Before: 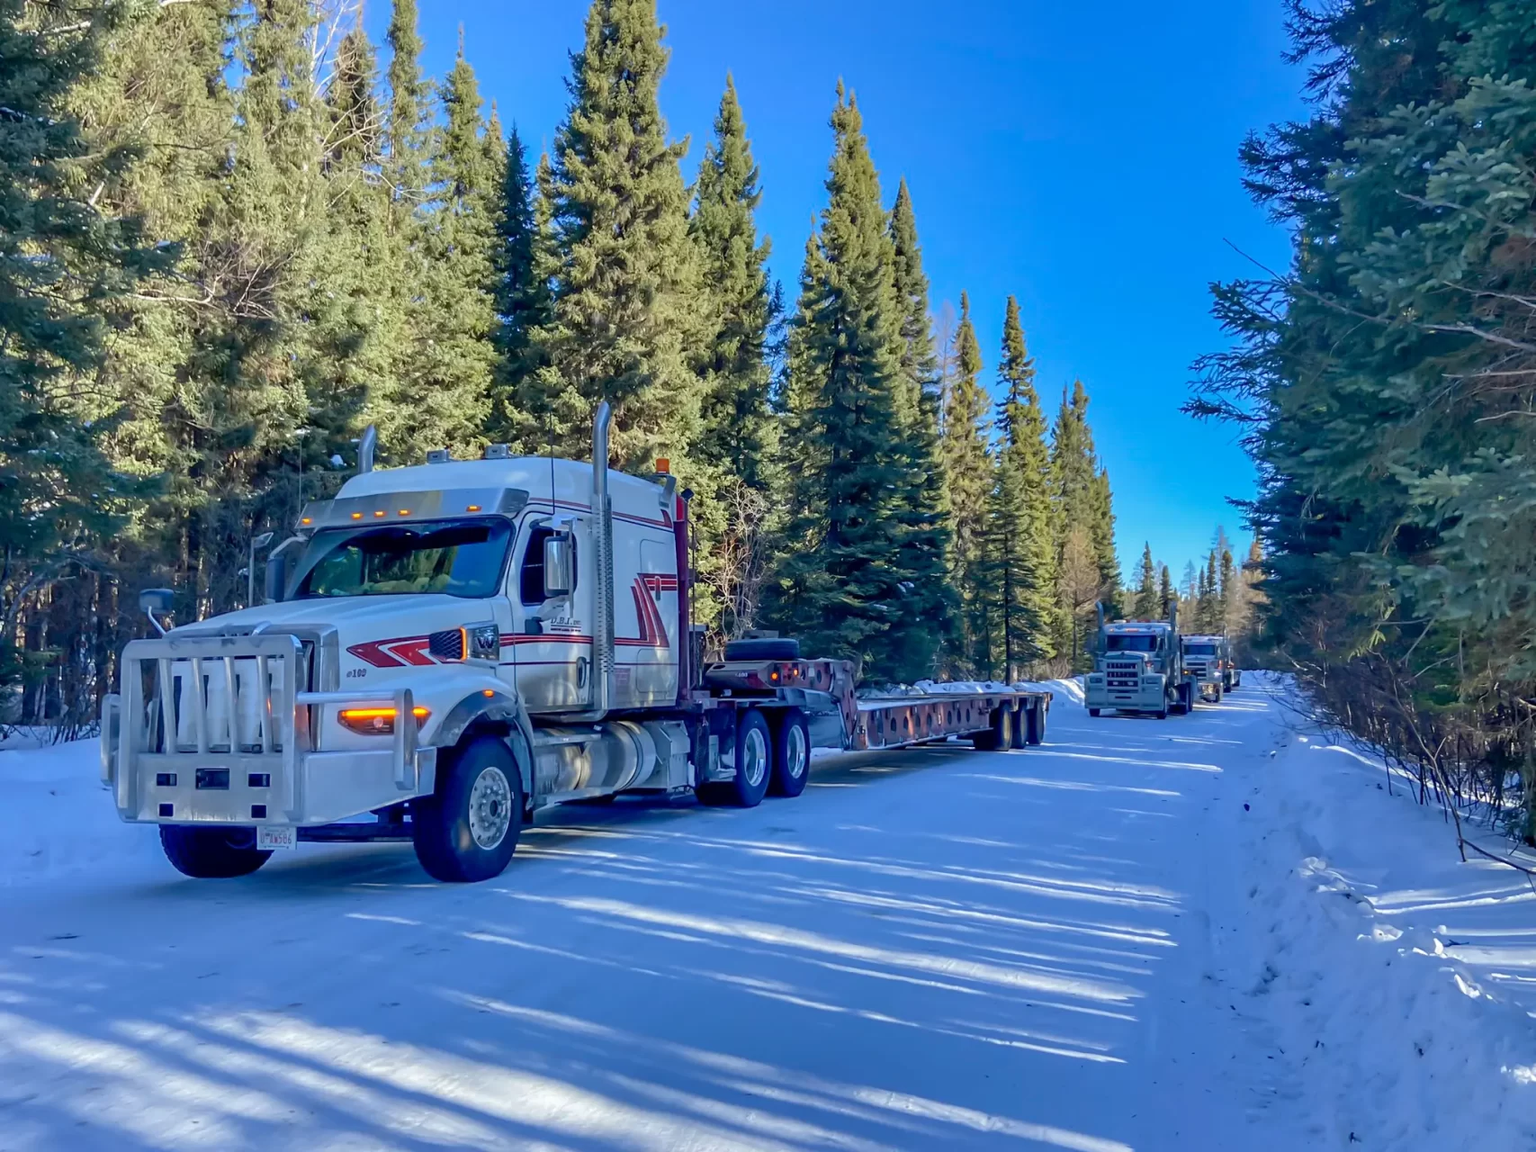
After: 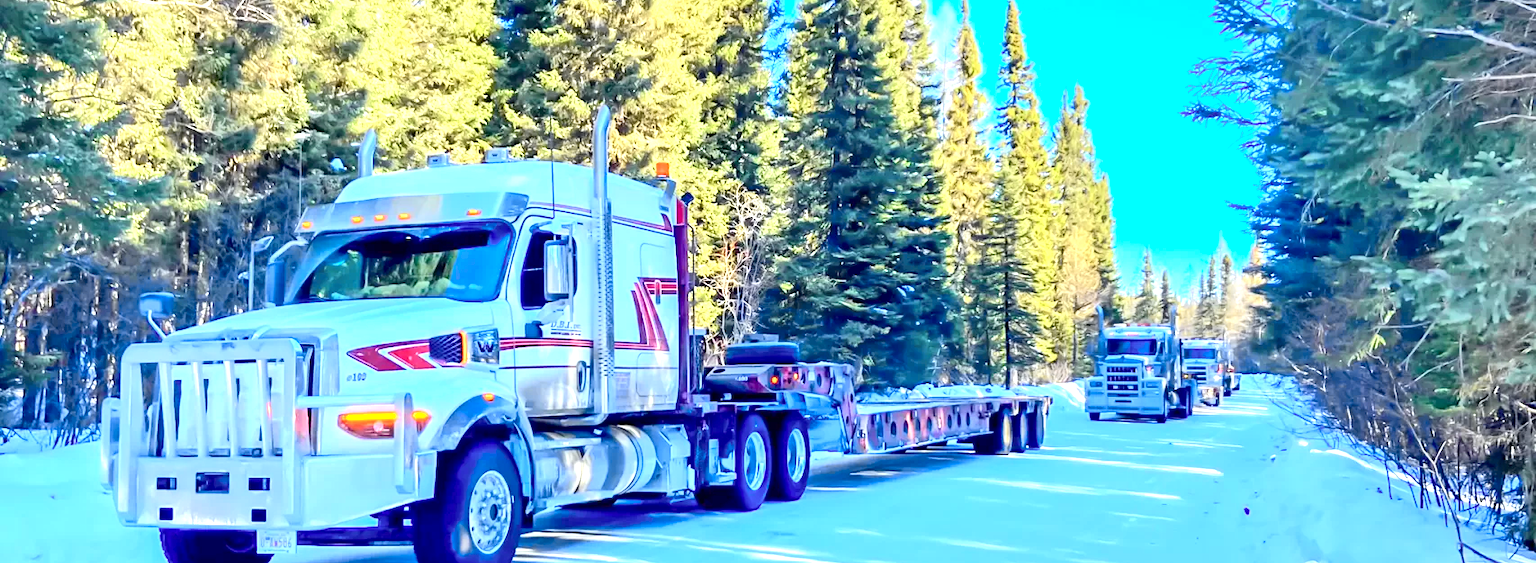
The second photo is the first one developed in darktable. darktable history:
crop and rotate: top 25.728%, bottom 25.313%
exposure: black level correction 0.001, exposure 1.718 EV, compensate exposure bias true, compensate highlight preservation false
tone curve: curves: ch0 [(0, 0.006) (0.037, 0.022) (0.123, 0.105) (0.19, 0.173) (0.277, 0.279) (0.474, 0.517) (0.597, 0.662) (0.687, 0.774) (0.855, 0.891) (1, 0.982)]; ch1 [(0, 0) (0.243, 0.245) (0.422, 0.415) (0.493, 0.495) (0.508, 0.503) (0.544, 0.552) (0.557, 0.582) (0.626, 0.672) (0.694, 0.732) (1, 1)]; ch2 [(0, 0) (0.249, 0.216) (0.356, 0.329) (0.424, 0.442) (0.476, 0.483) (0.498, 0.5) (0.517, 0.519) (0.532, 0.539) (0.562, 0.596) (0.614, 0.662) (0.706, 0.757) (0.808, 0.809) (0.991, 0.968)], color space Lab, independent channels, preserve colors none
